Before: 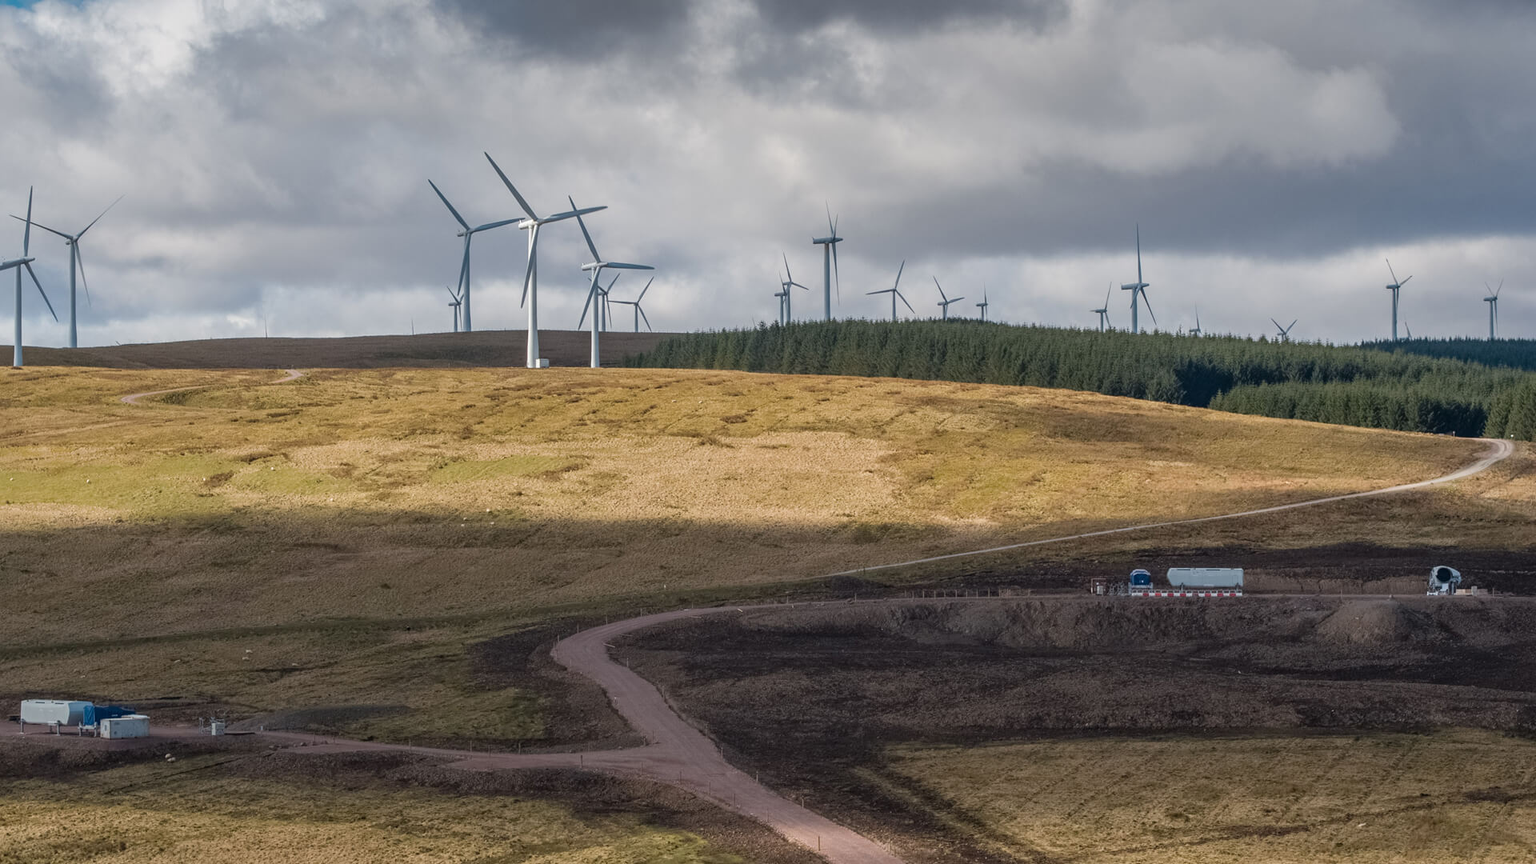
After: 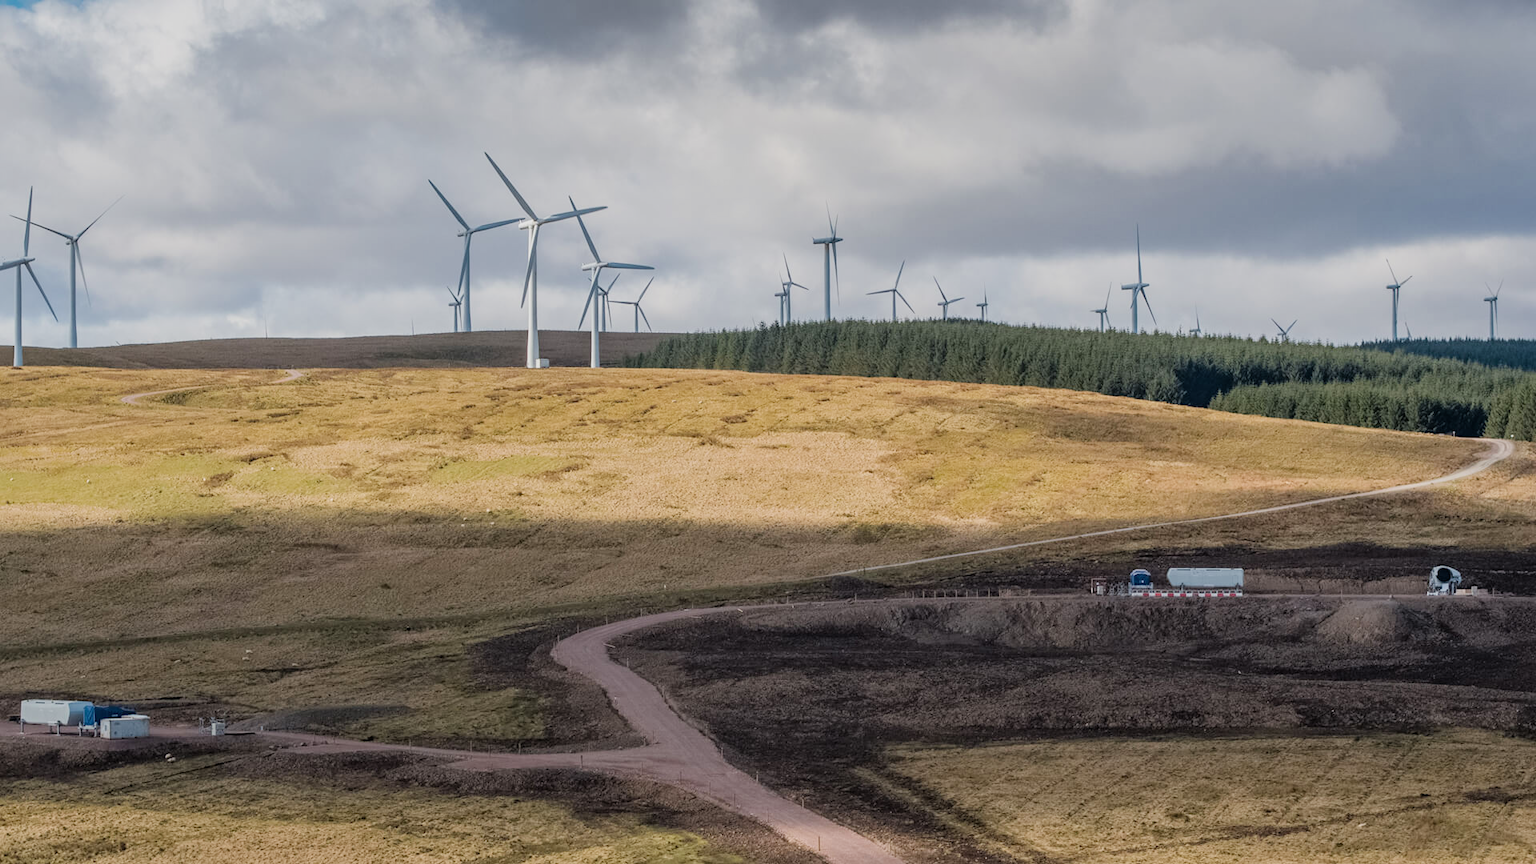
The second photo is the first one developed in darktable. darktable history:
filmic rgb: black relative exposure -7.65 EV, white relative exposure 4.56 EV, hardness 3.61
exposure: black level correction 0, exposure 0.5 EV, compensate highlight preservation false
